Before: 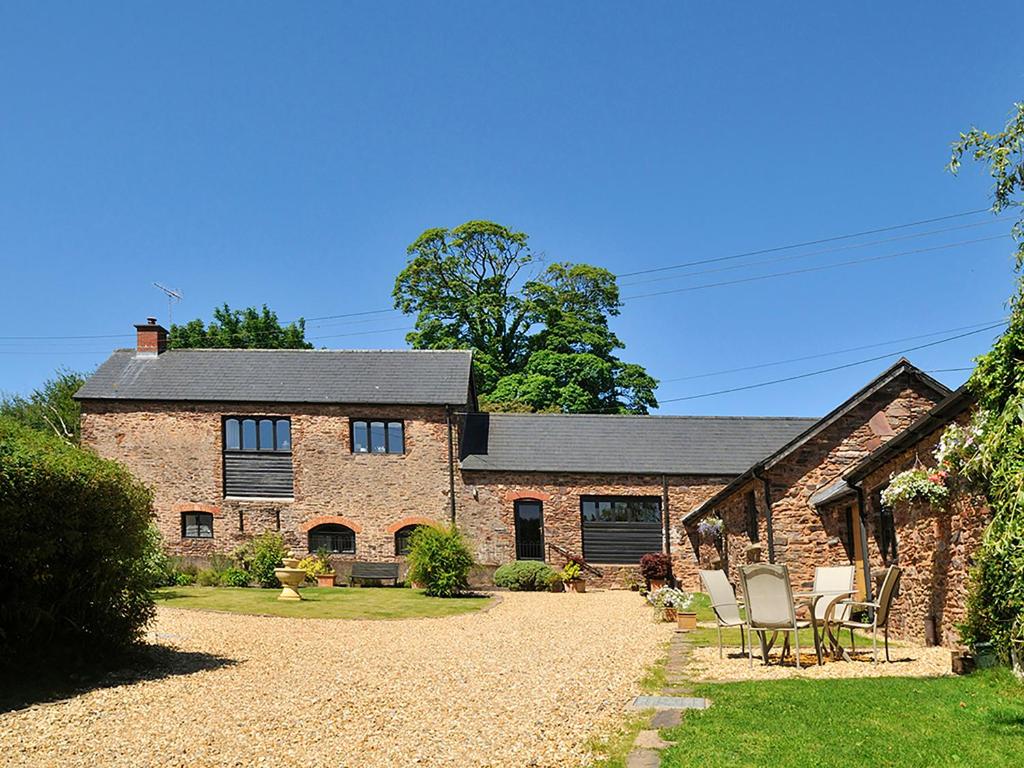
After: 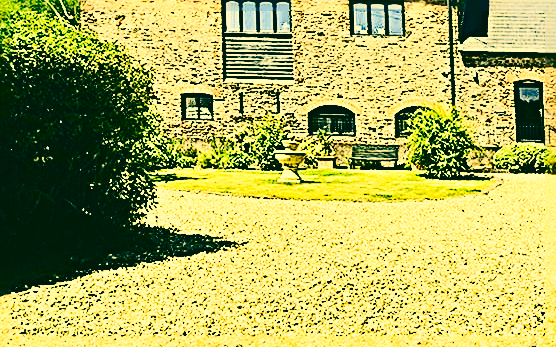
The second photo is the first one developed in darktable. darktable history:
contrast brightness saturation: contrast 0.412, brightness 0.104, saturation 0.209
base curve: curves: ch0 [(0, 0) (0.025, 0.046) (0.112, 0.277) (0.467, 0.74) (0.814, 0.929) (1, 0.942)], preserve colors none
sharpen: radius 4.011, amount 1.998
color correction: highlights a* 2.16, highlights b* 34.69, shadows a* -36.65, shadows b* -5.94
crop and rotate: top 54.529%, right 45.682%, bottom 0.213%
shadows and highlights: low approximation 0.01, soften with gaussian
